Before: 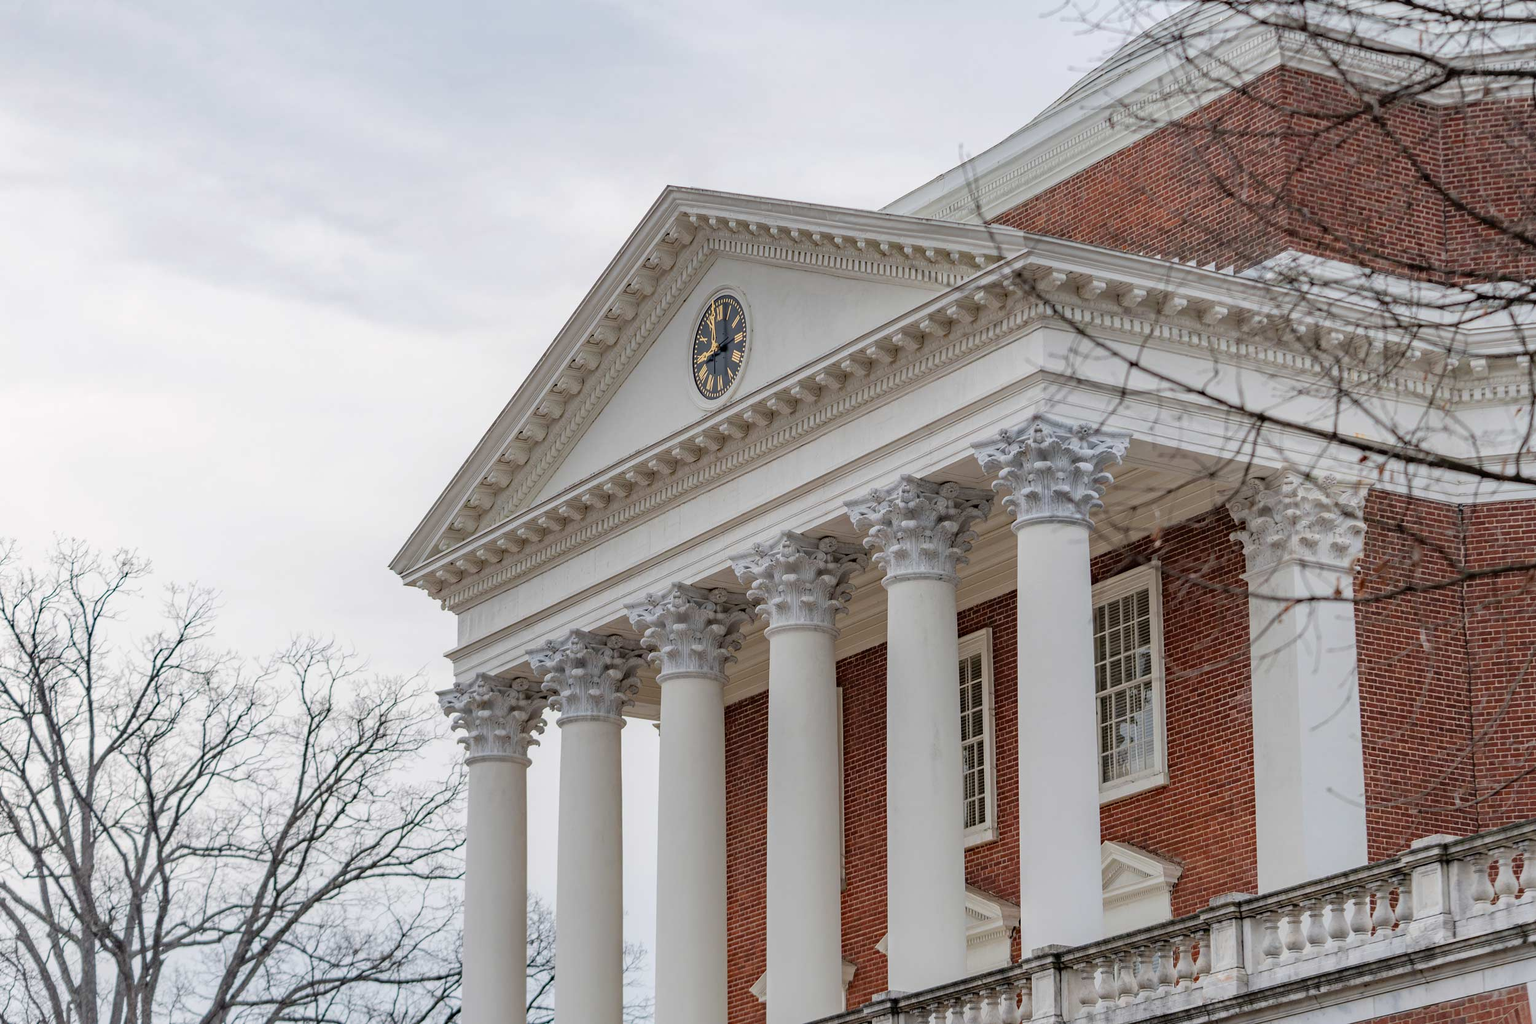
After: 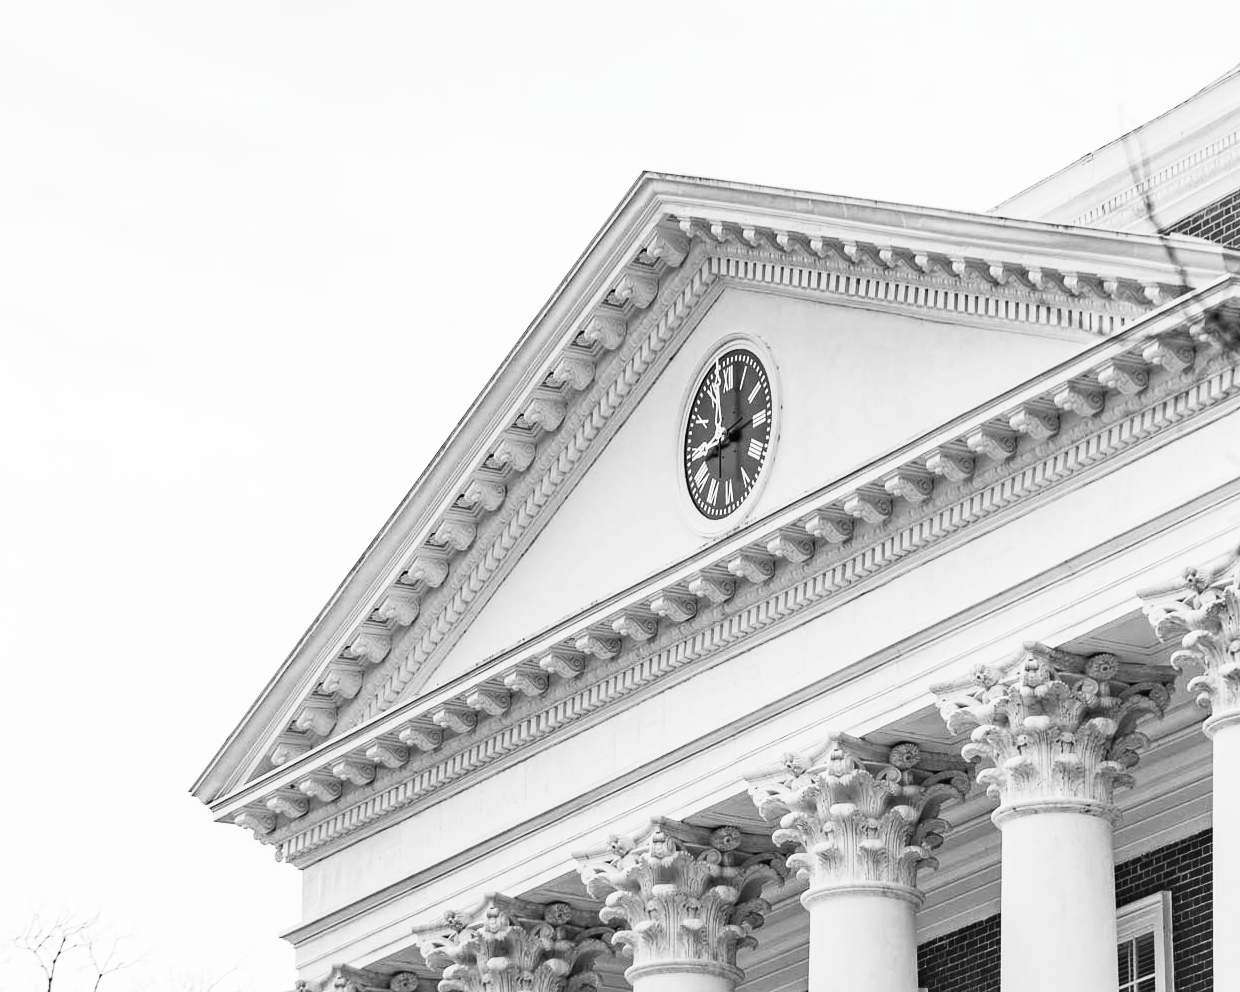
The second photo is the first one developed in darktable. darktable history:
crop: left 17.758%, top 7.889%, right 32.641%, bottom 32.577%
contrast brightness saturation: contrast 0.537, brightness 0.452, saturation -0.982
